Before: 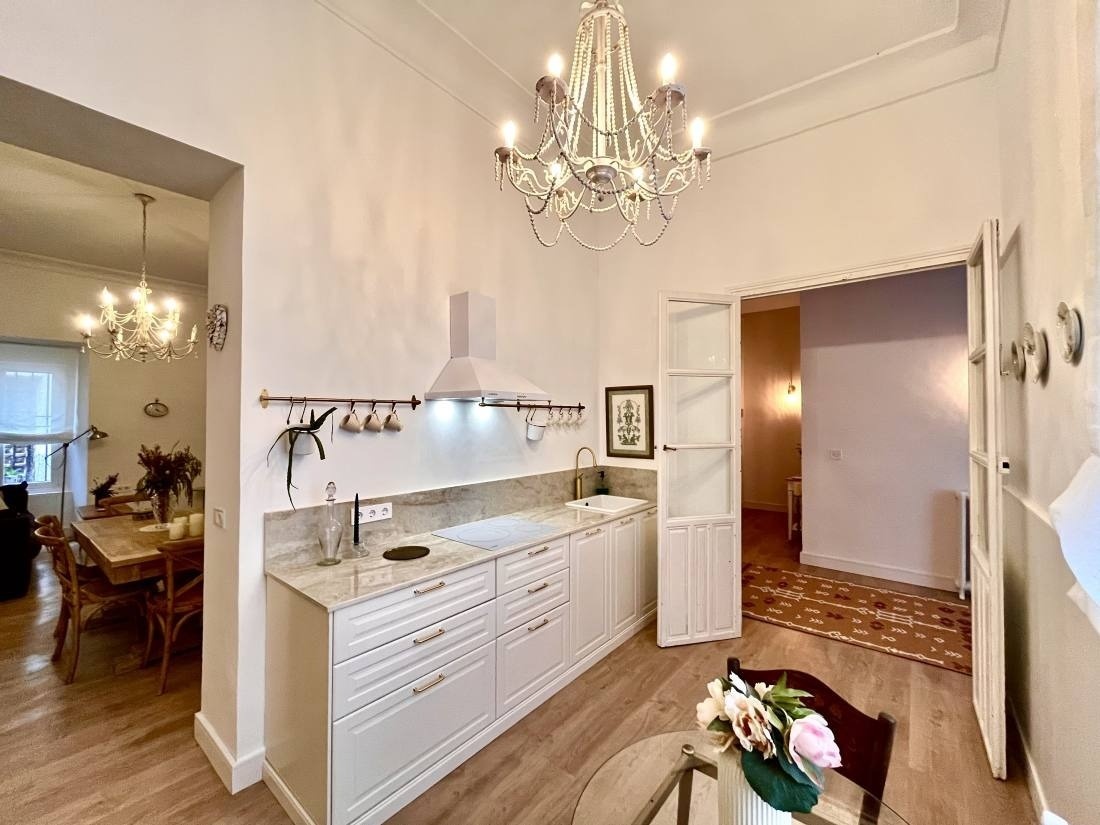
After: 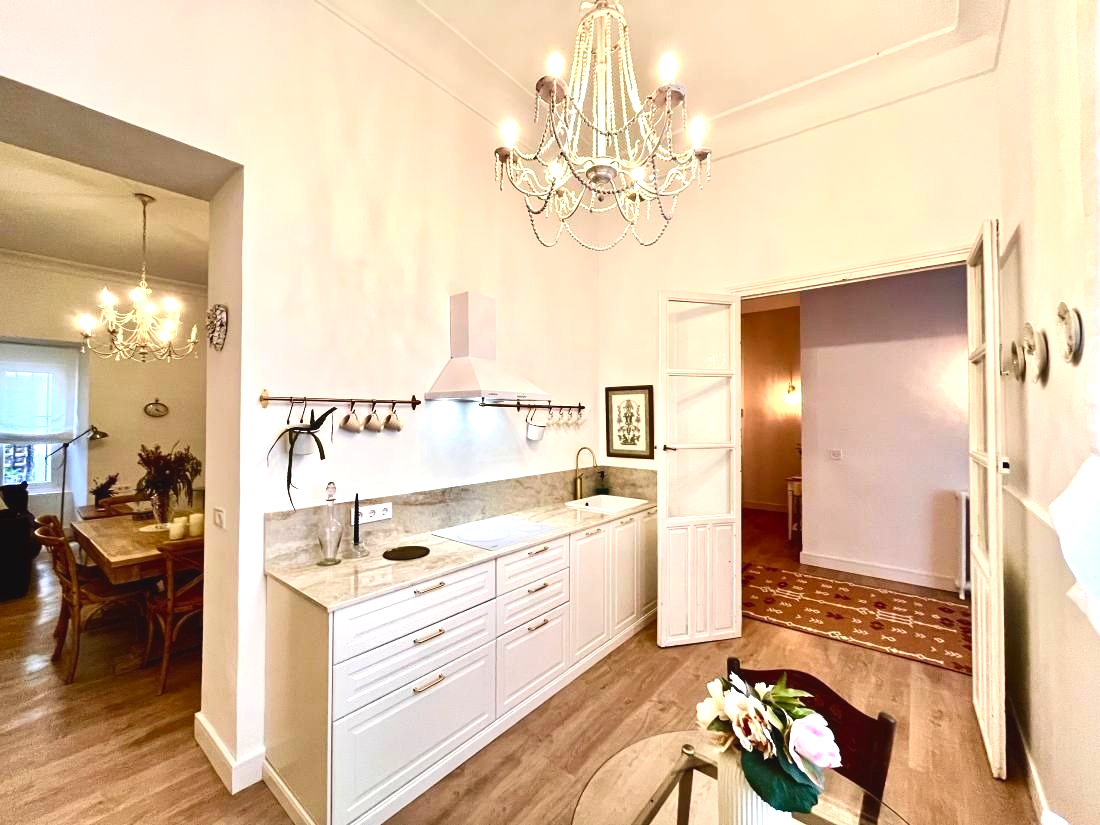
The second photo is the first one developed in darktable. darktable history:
contrast brightness saturation: contrast 0.128, brightness -0.049, saturation 0.164
exposure: black level correction -0.005, exposure 0.621 EV, compensate highlight preservation false
